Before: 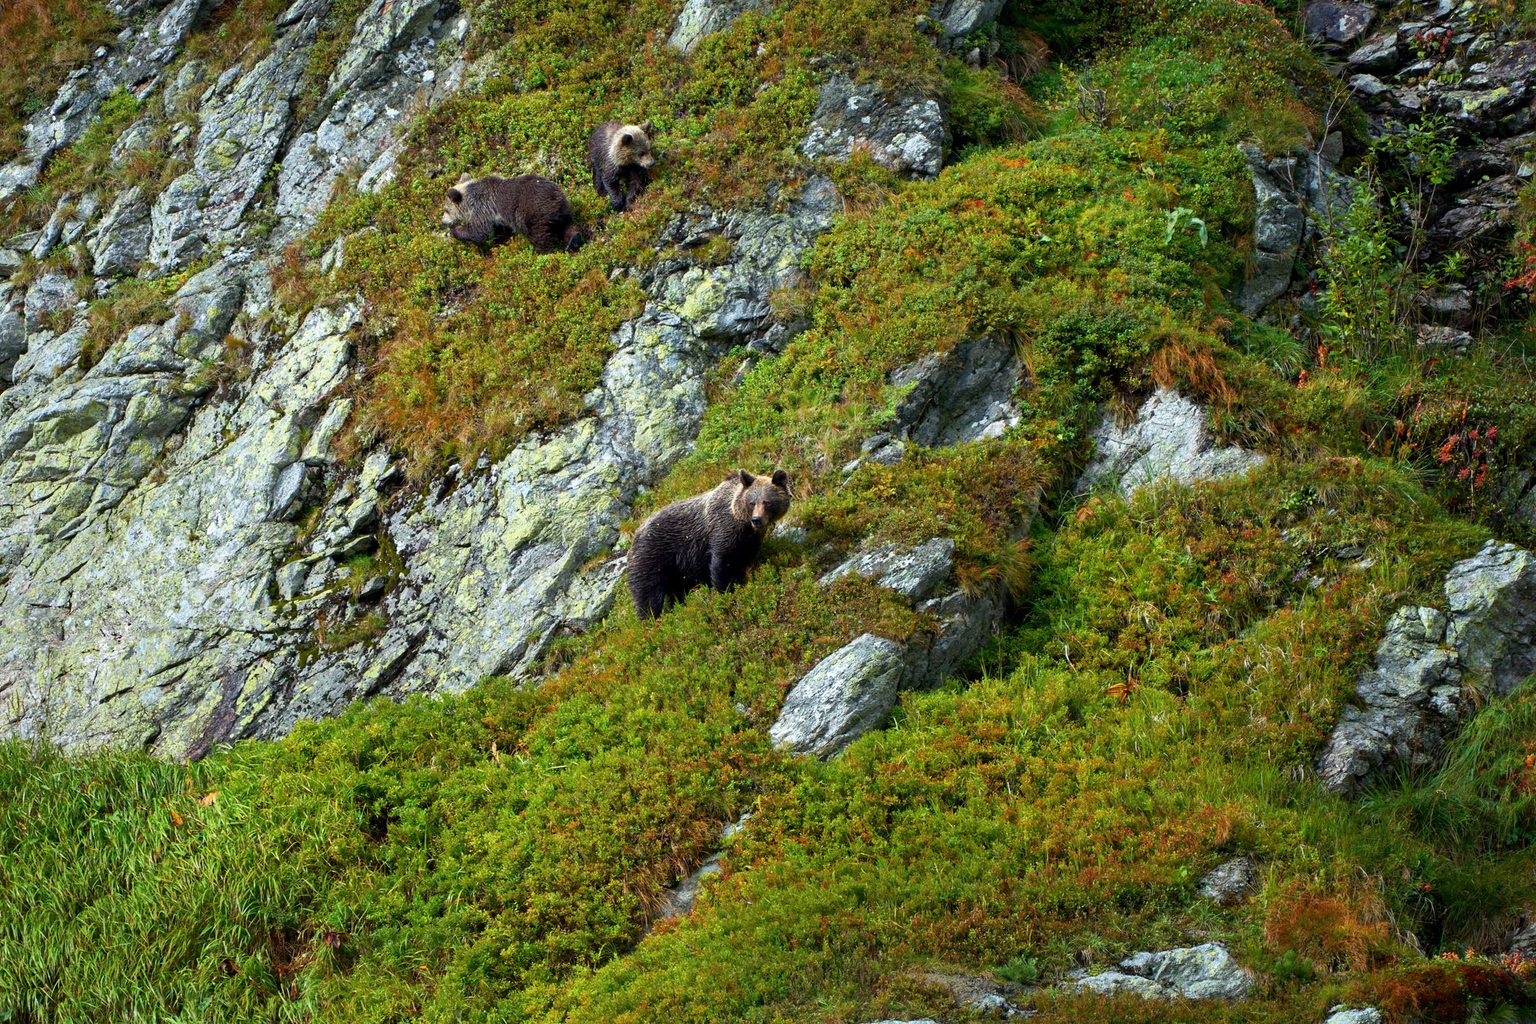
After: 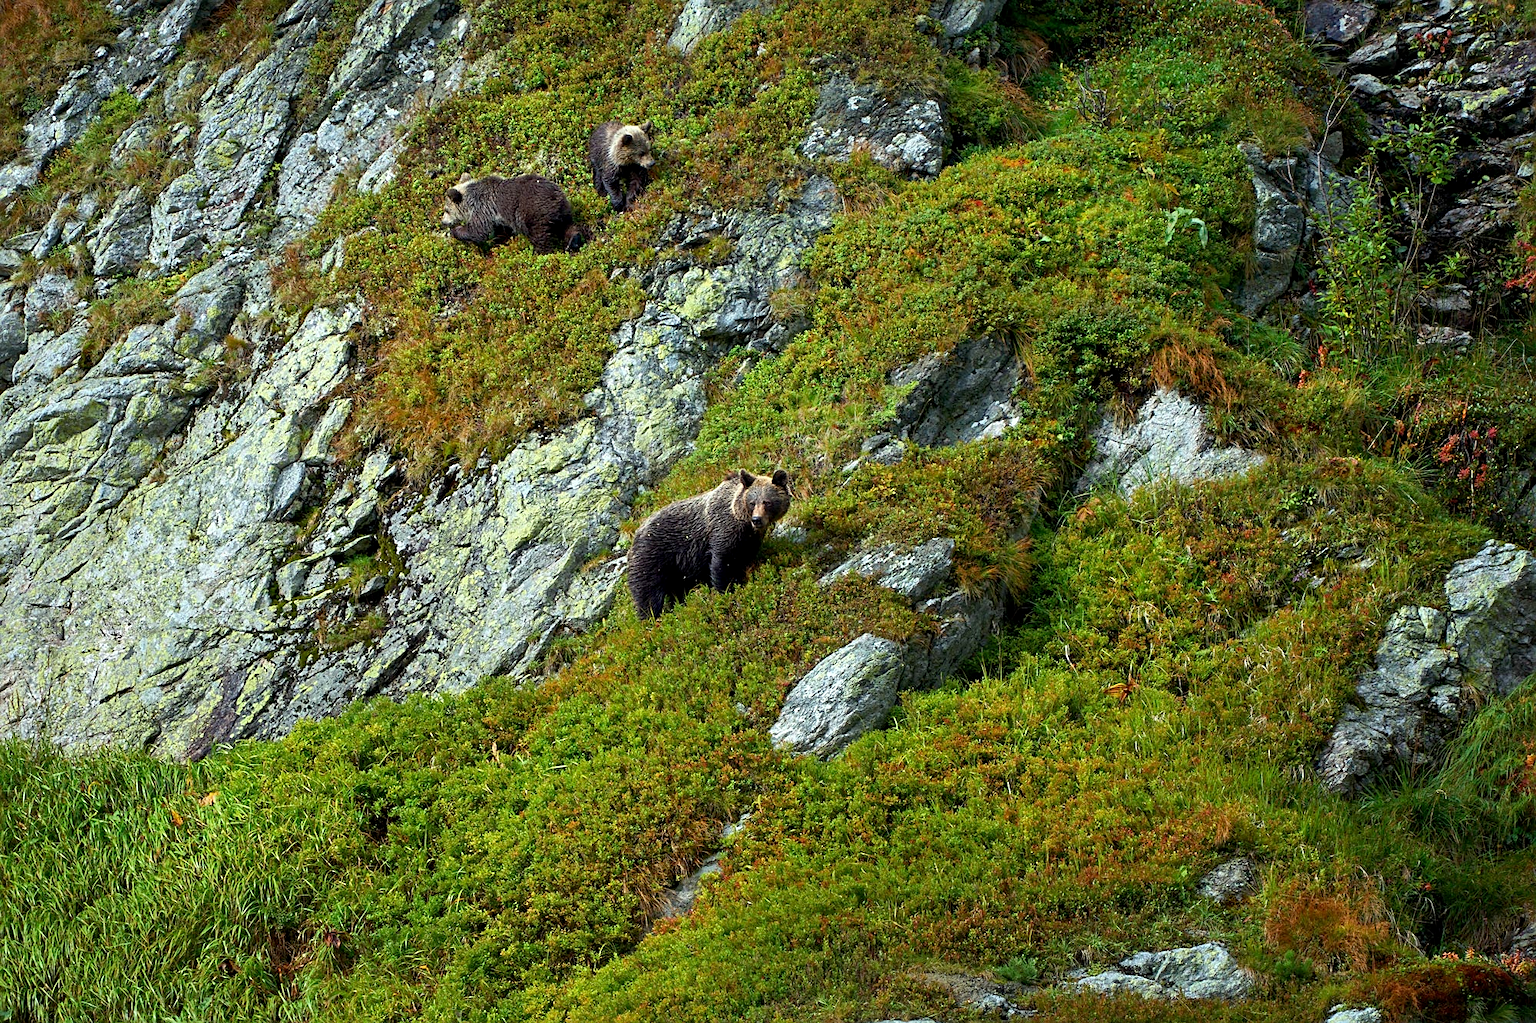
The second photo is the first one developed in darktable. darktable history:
exposure: black level correction 0.001, compensate exposure bias true, compensate highlight preservation false
color correction: highlights a* -2.65, highlights b* 2.46
sharpen: on, module defaults
